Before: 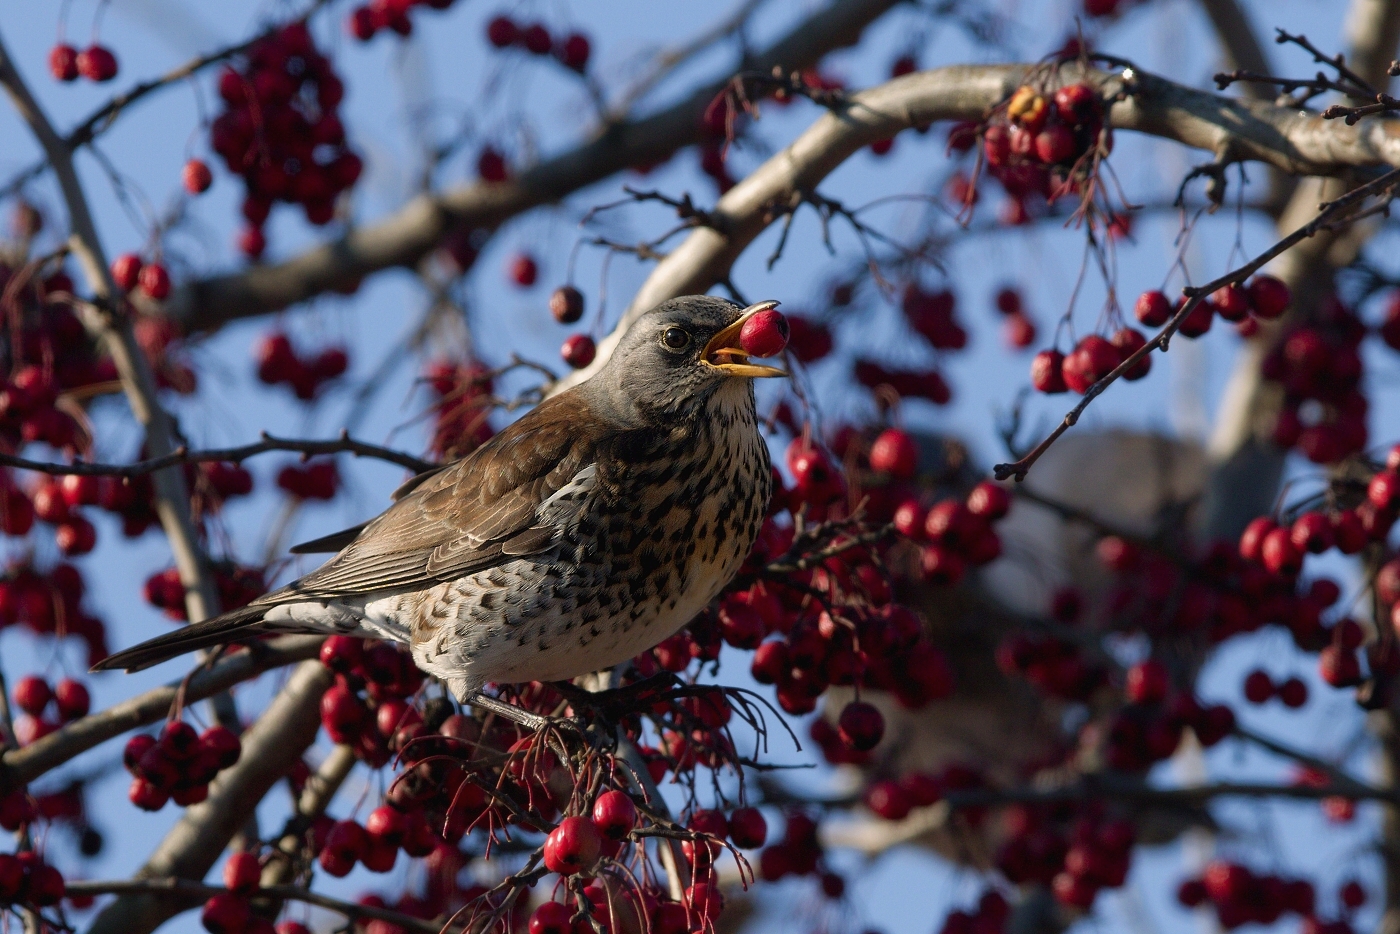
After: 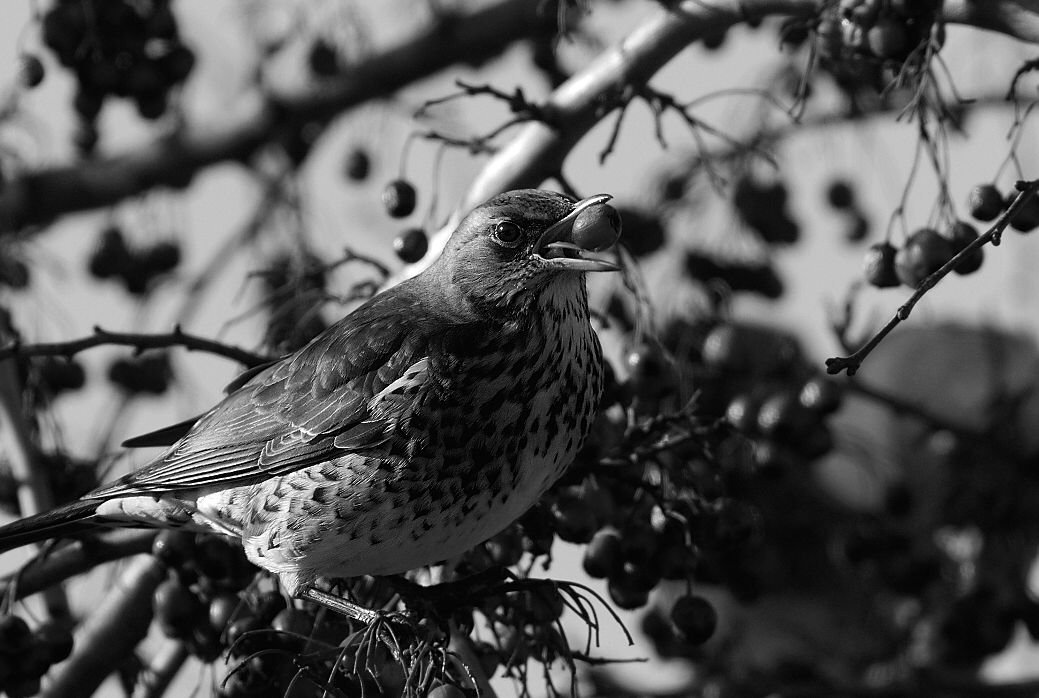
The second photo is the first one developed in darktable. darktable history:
tone equalizer: -8 EV -0.449 EV, -7 EV -0.377 EV, -6 EV -0.301 EV, -5 EV -0.238 EV, -3 EV 0.242 EV, -2 EV 0.313 EV, -1 EV 0.396 EV, +0 EV 0.435 EV, edges refinement/feathering 500, mask exposure compensation -1.57 EV, preserve details no
crop and rotate: left 12.005%, top 11.434%, right 13.724%, bottom 13.788%
sharpen: radius 1.477, amount 0.409, threshold 1.398
color calibration: output gray [0.18, 0.41, 0.41, 0], illuminant same as pipeline (D50), adaptation XYZ, x 0.345, y 0.358, temperature 5019.82 K, saturation algorithm version 1 (2020)
